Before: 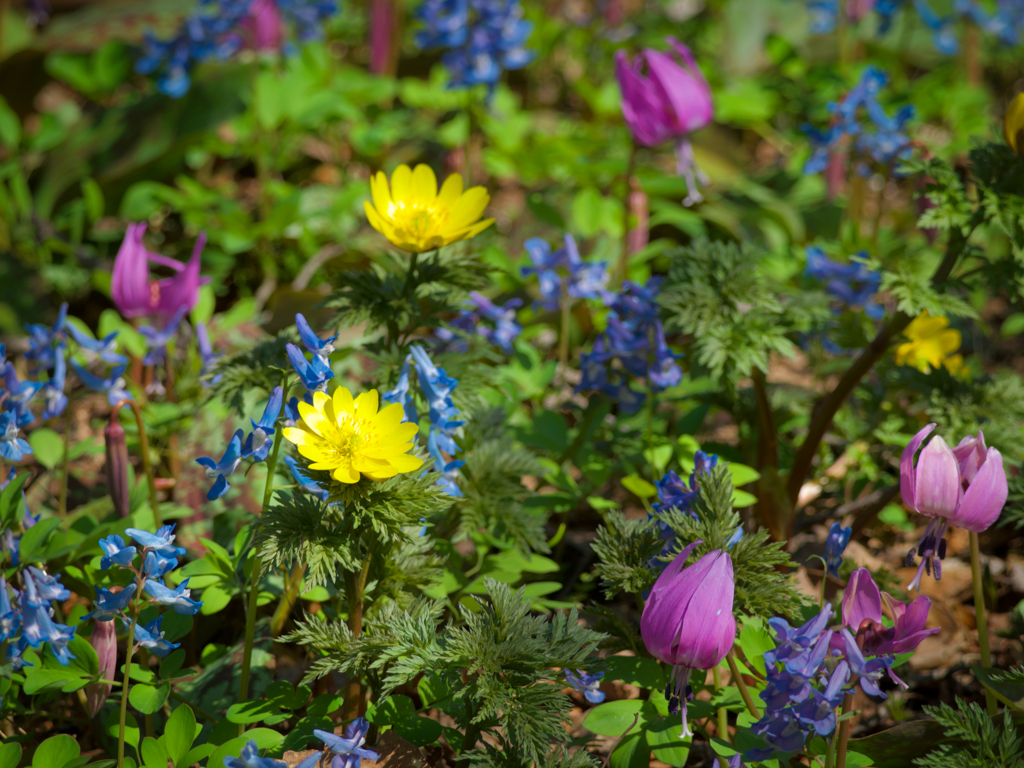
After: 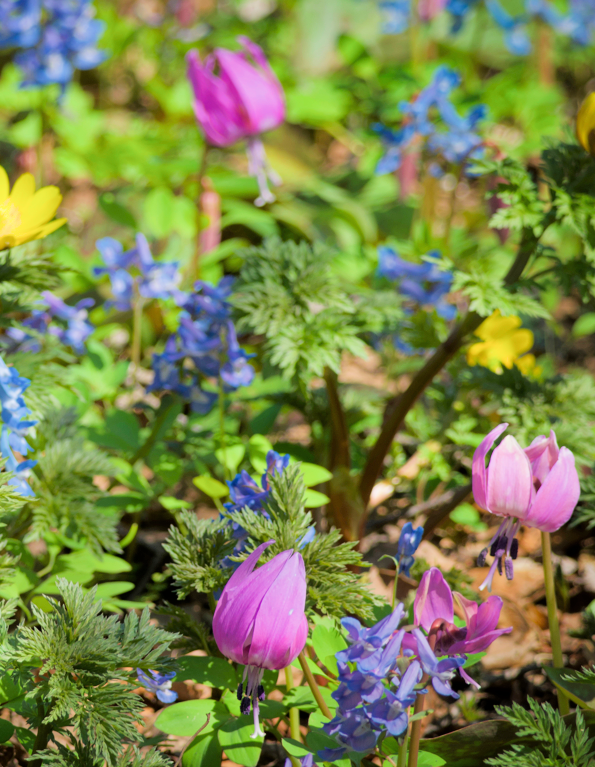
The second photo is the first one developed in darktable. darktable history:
crop: left 41.835%
exposure: black level correction 0, exposure 1.438 EV, compensate highlight preservation false
filmic rgb: black relative exposure -7.65 EV, white relative exposure 4.56 EV, threshold 5.95 EV, hardness 3.61, enable highlight reconstruction true
